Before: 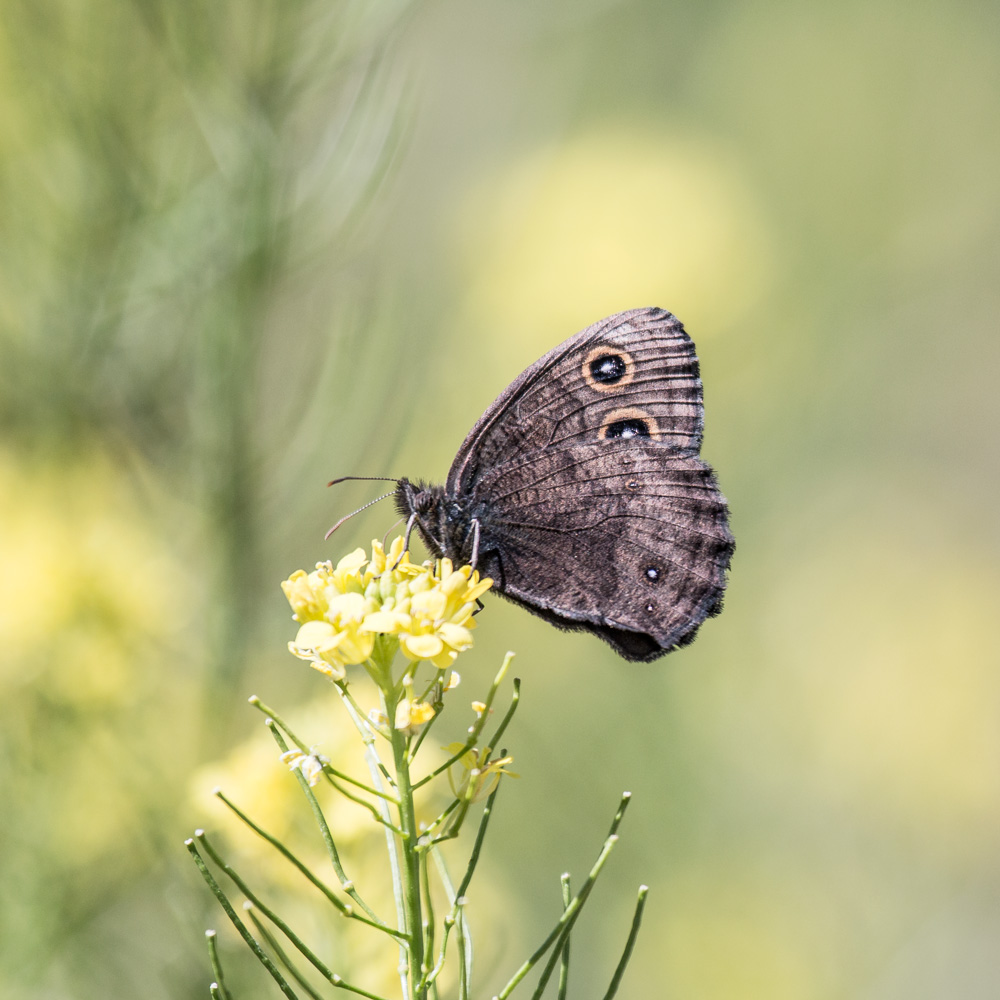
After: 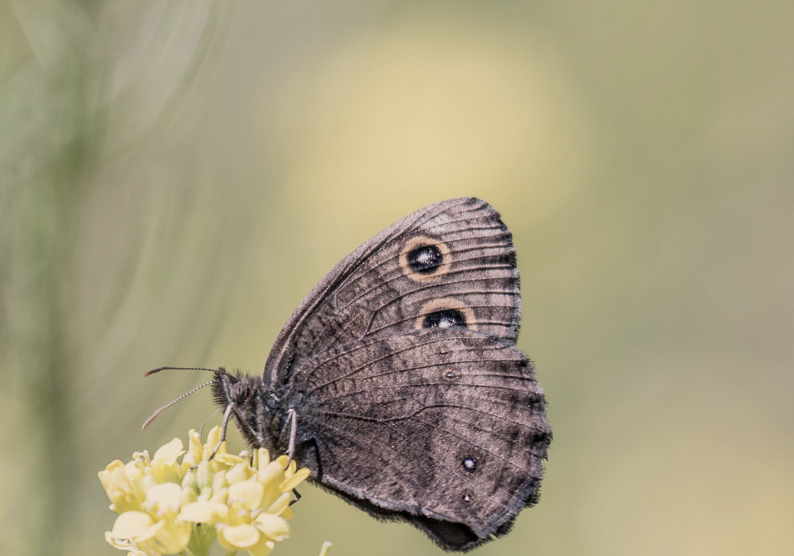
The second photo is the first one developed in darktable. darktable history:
tone equalizer: -8 EV 0.25 EV, -7 EV 0.417 EV, -6 EV 0.417 EV, -5 EV 0.25 EV, -3 EV -0.25 EV, -2 EV -0.417 EV, -1 EV -0.417 EV, +0 EV -0.25 EV, edges refinement/feathering 500, mask exposure compensation -1.57 EV, preserve details guided filter
crop: left 18.38%, top 11.092%, right 2.134%, bottom 33.217%
levels: levels [0, 0.478, 1]
color correction: highlights a* 5.59, highlights b* 5.24, saturation 0.68
